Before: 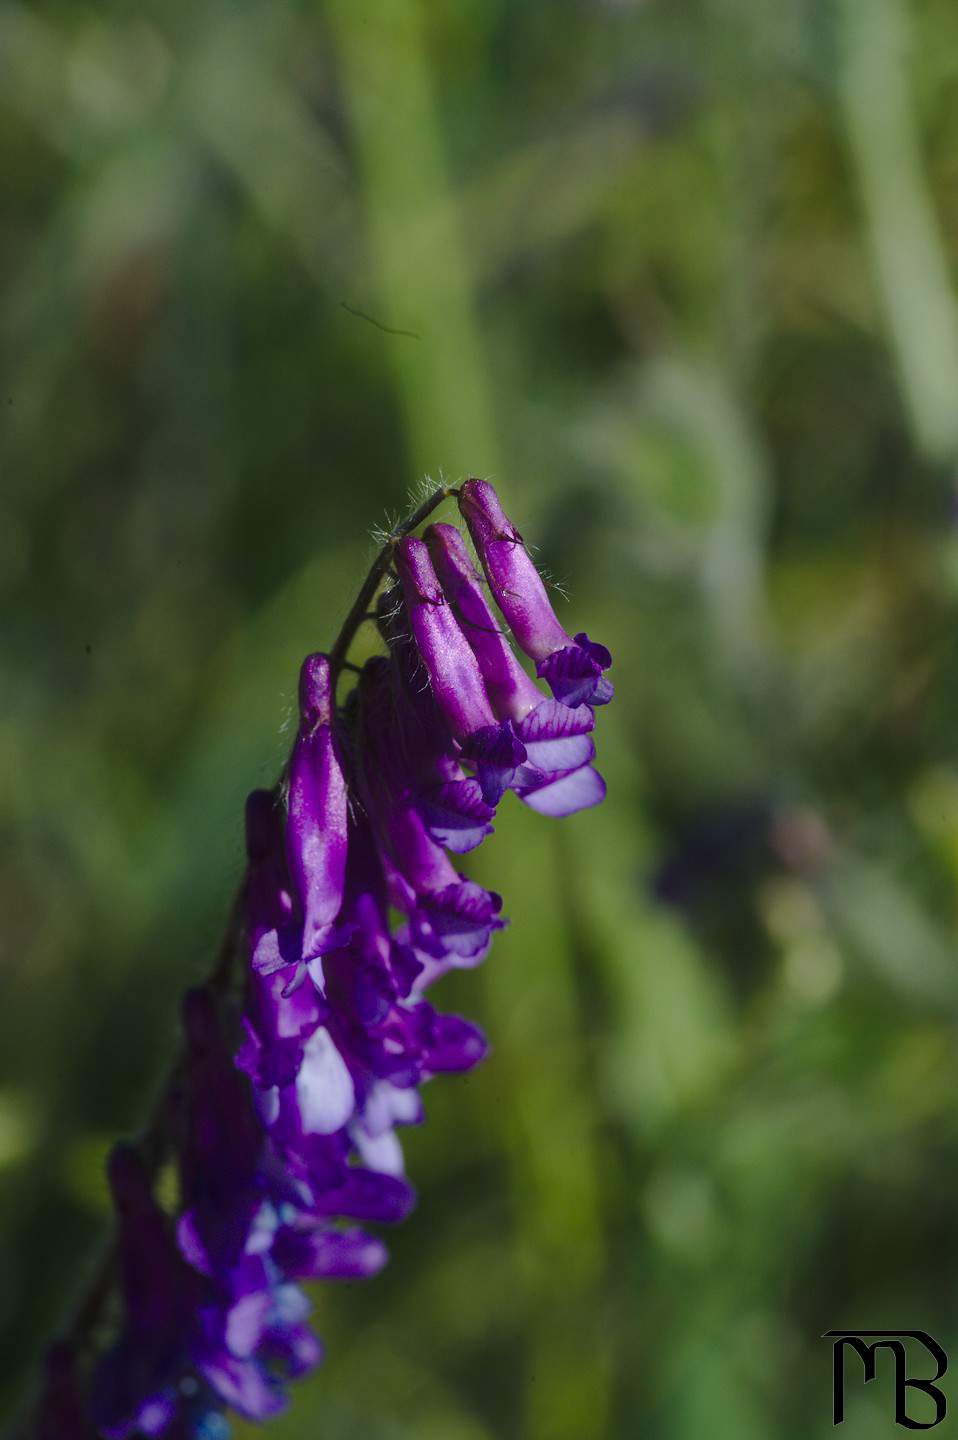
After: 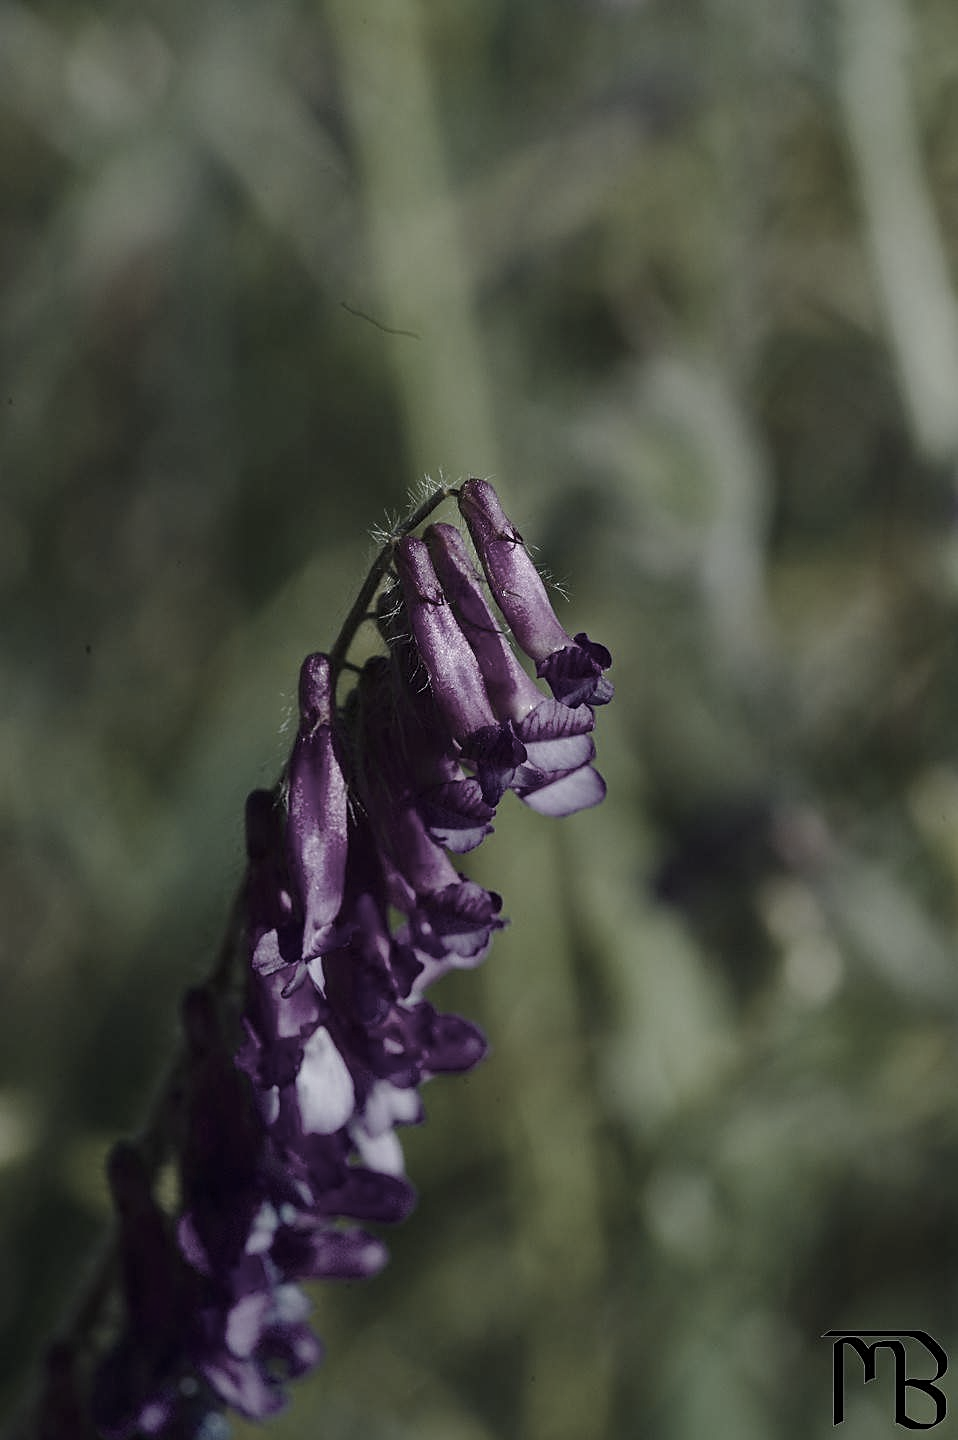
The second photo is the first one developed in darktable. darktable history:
tone equalizer: -8 EV 0.06 EV, smoothing diameter 25%, edges refinement/feathering 10, preserve details guided filter
color balance rgb: perceptual saturation grading › global saturation 20%, perceptual saturation grading › highlights -25%, perceptual saturation grading › shadows 25%
sharpen: on, module defaults
color correction: saturation 0.3
